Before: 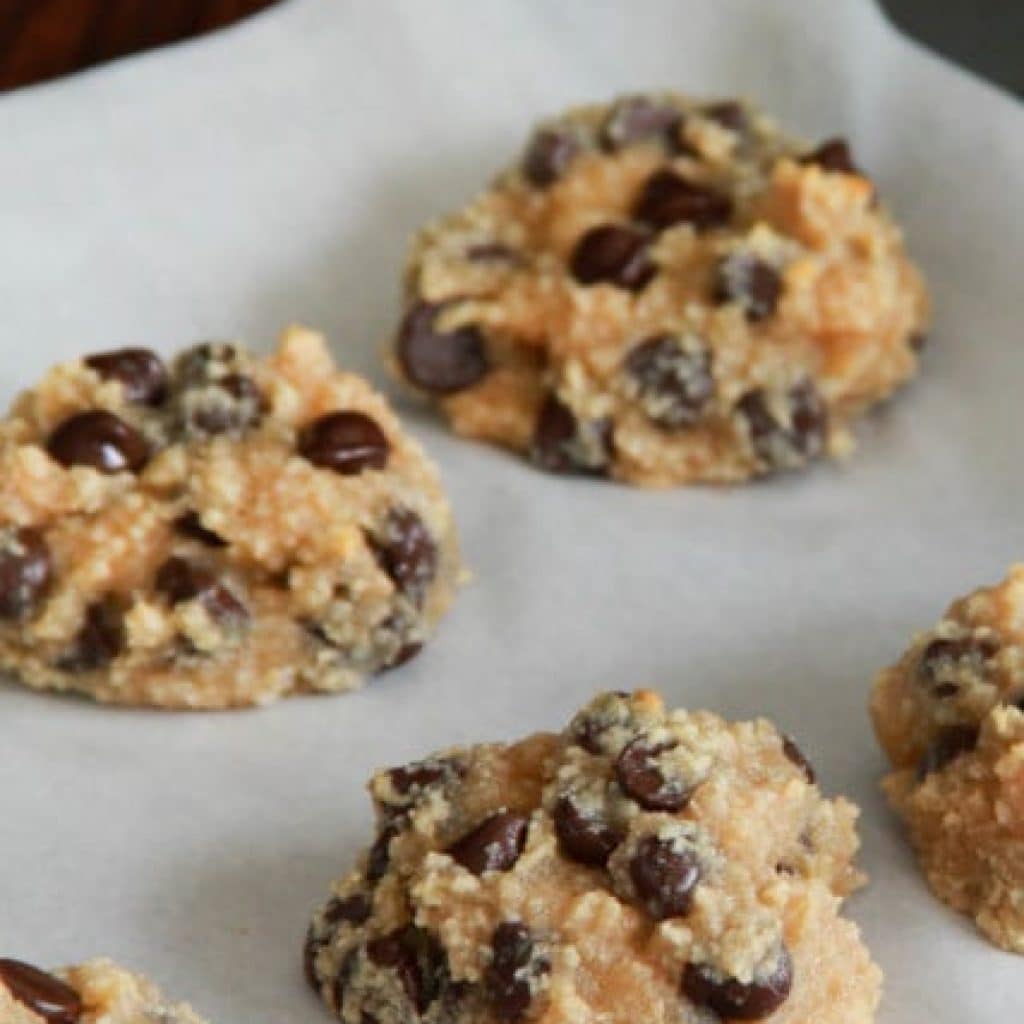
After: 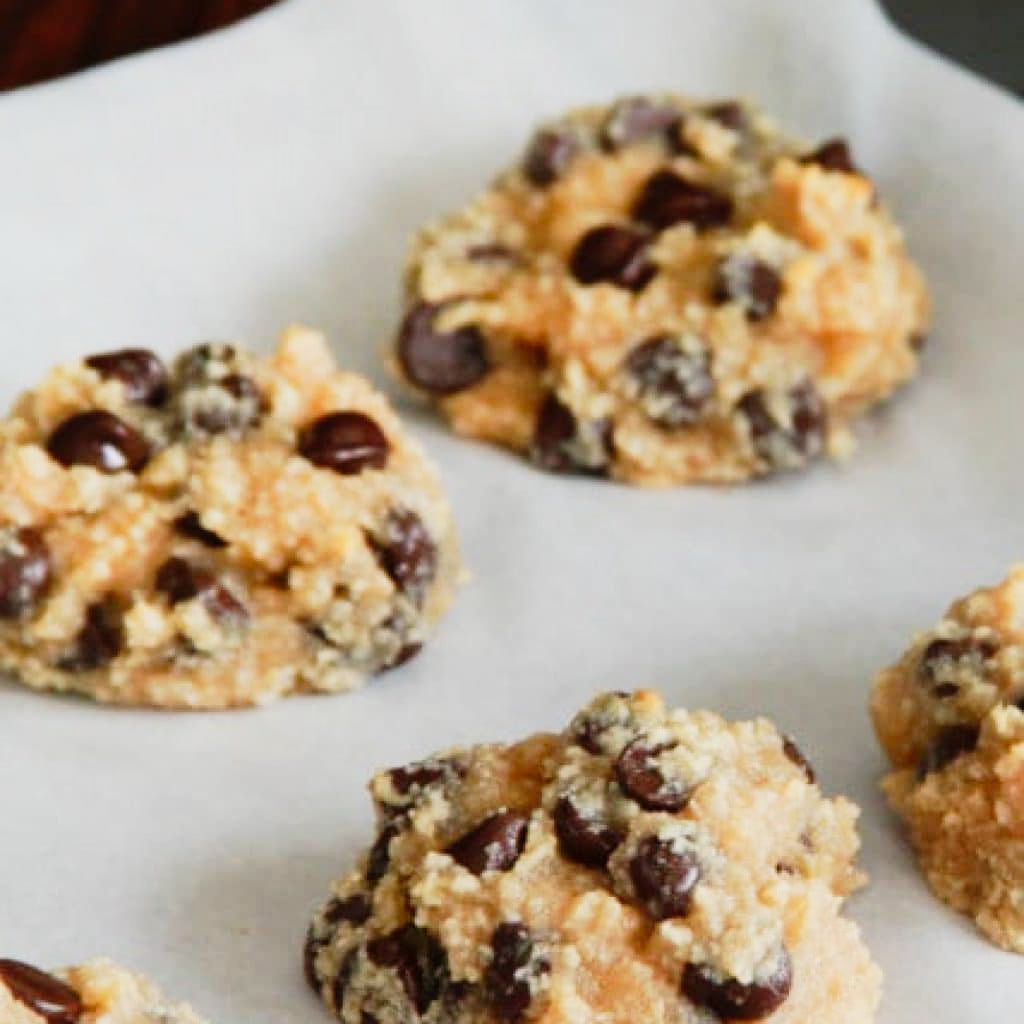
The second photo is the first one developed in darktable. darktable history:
tone curve: curves: ch0 [(0, 0.005) (0.103, 0.081) (0.196, 0.197) (0.391, 0.469) (0.491, 0.585) (0.638, 0.751) (0.822, 0.886) (0.997, 0.959)]; ch1 [(0, 0) (0.172, 0.123) (0.324, 0.253) (0.396, 0.388) (0.474, 0.479) (0.499, 0.498) (0.529, 0.528) (0.579, 0.614) (0.633, 0.677) (0.812, 0.856) (1, 1)]; ch2 [(0, 0) (0.411, 0.424) (0.459, 0.478) (0.5, 0.501) (0.517, 0.526) (0.553, 0.583) (0.609, 0.646) (0.708, 0.768) (0.839, 0.916) (1, 1)], preserve colors none
